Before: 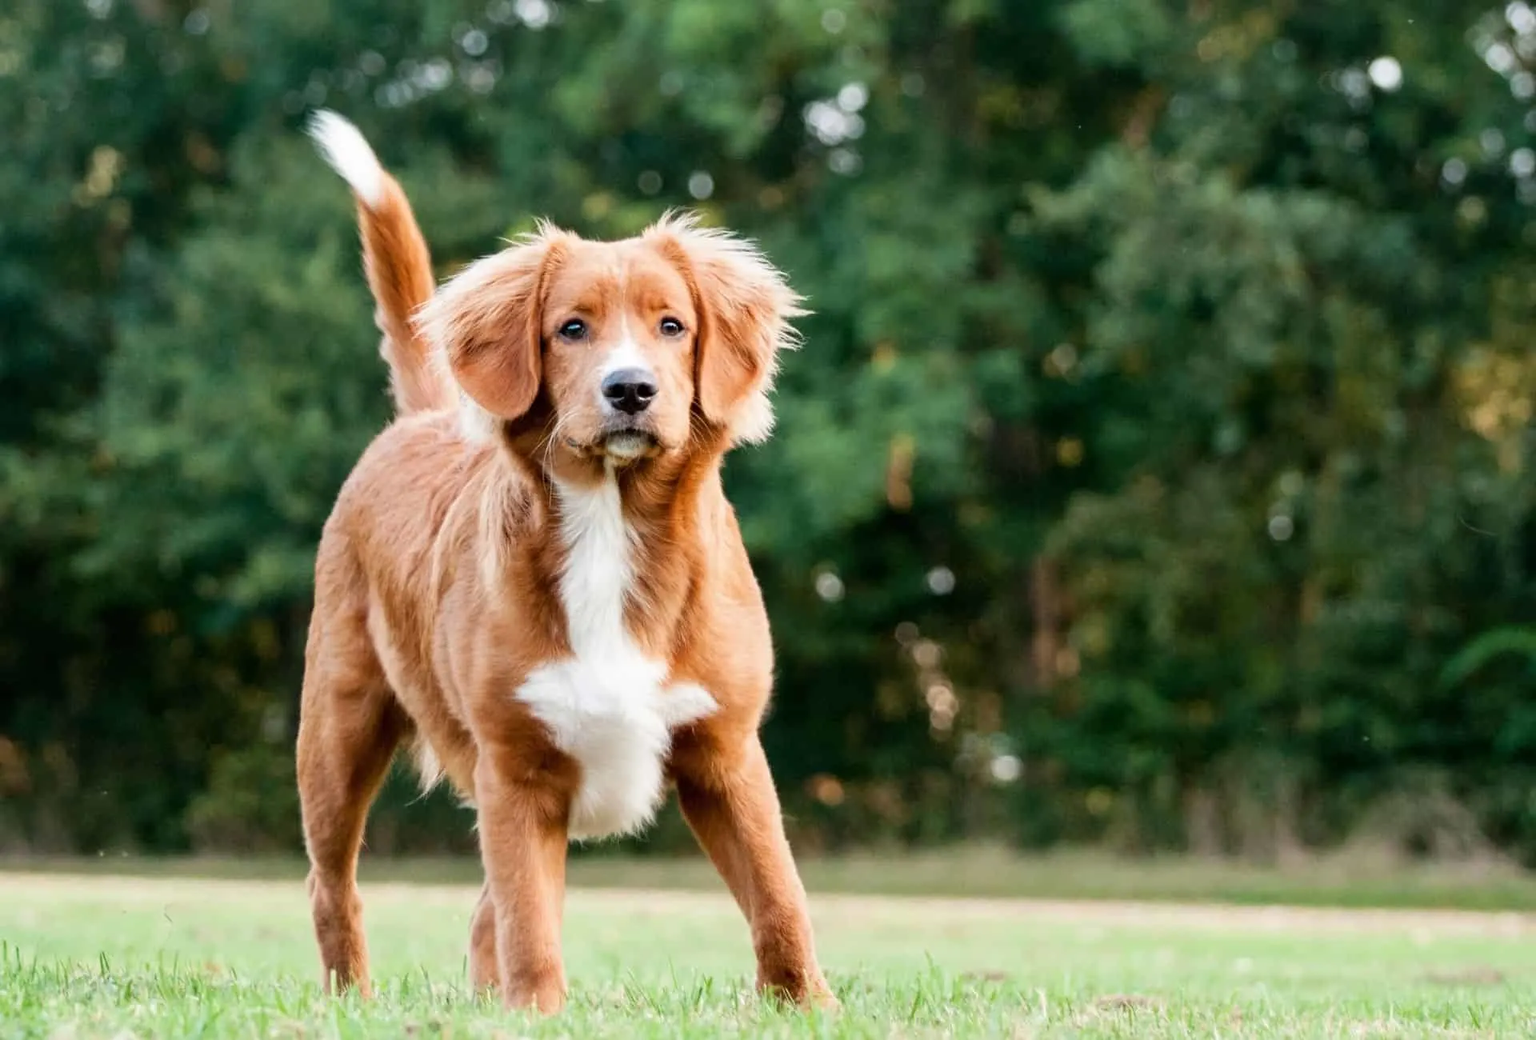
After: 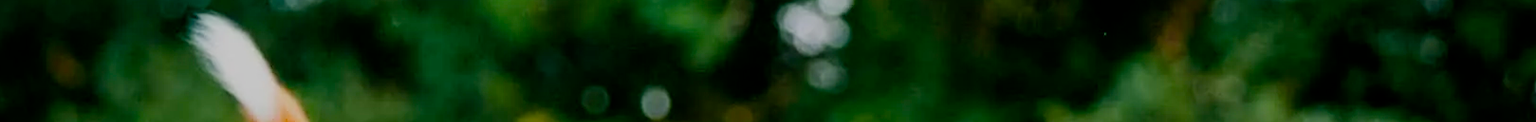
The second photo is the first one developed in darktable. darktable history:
filmic rgb: middle gray luminance 29%, black relative exposure -10.3 EV, white relative exposure 5.5 EV, threshold 6 EV, target black luminance 0%, hardness 3.95, latitude 2.04%, contrast 1.132, highlights saturation mix 5%, shadows ↔ highlights balance 15.11%, add noise in highlights 0, preserve chrominance no, color science v3 (2019), use custom middle-gray values true, iterations of high-quality reconstruction 0, contrast in highlights soft, enable highlight reconstruction true
color balance rgb: perceptual saturation grading › global saturation 30%, global vibrance 30%
crop and rotate: left 9.644%, top 9.491%, right 6.021%, bottom 80.509%
